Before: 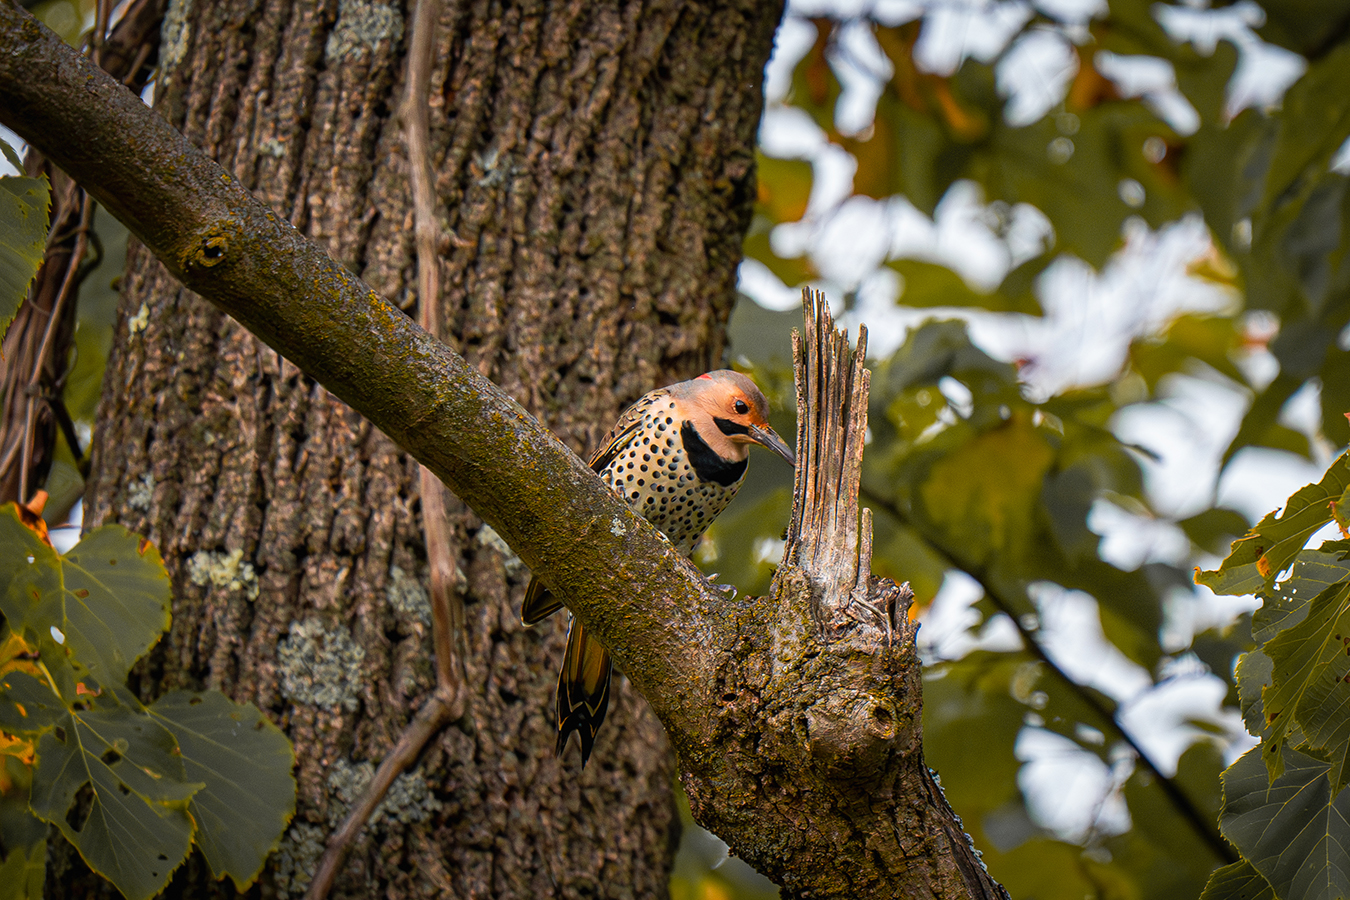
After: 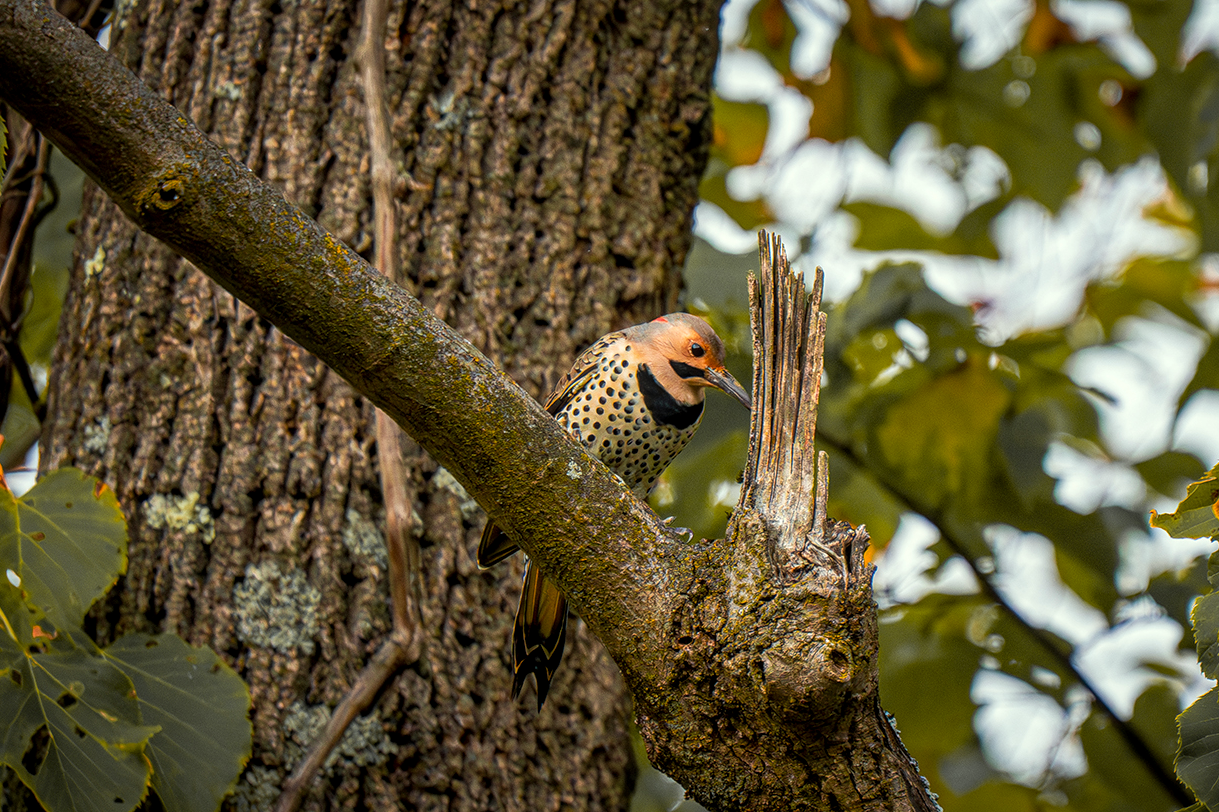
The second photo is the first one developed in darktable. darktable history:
crop: left 3.305%, top 6.436%, right 6.389%, bottom 3.258%
color correction: highlights a* -4.28, highlights b* 6.53
local contrast: on, module defaults
